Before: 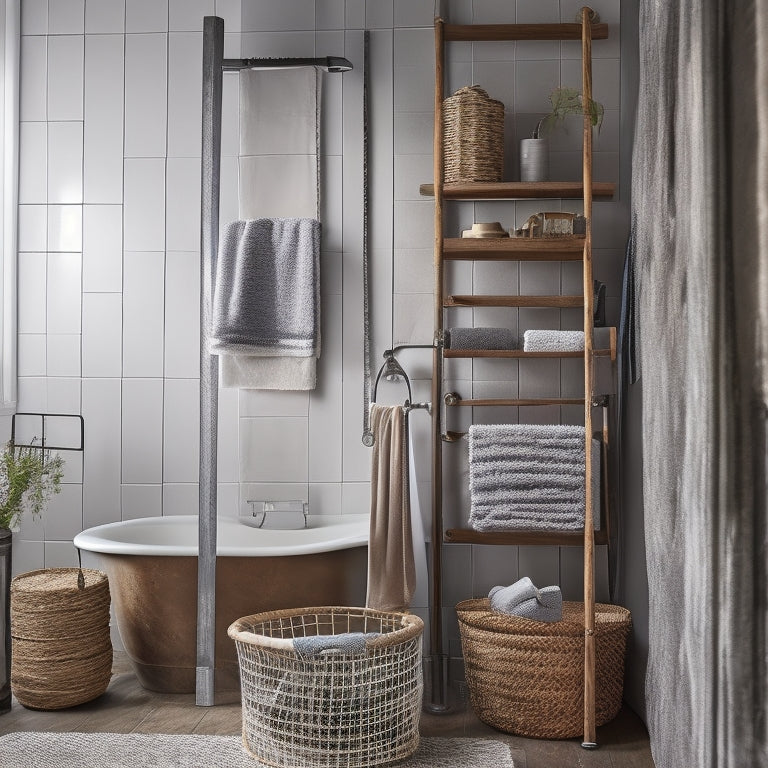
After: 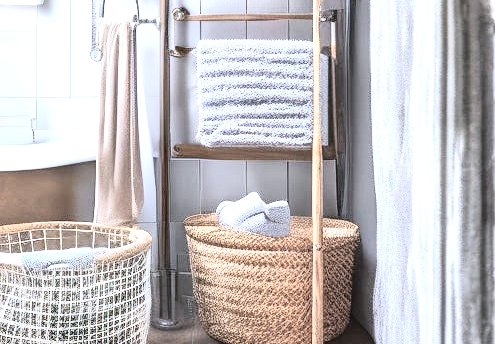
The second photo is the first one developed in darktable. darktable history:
exposure: black level correction 0, exposure 1.55 EV, compensate exposure bias true, compensate highlight preservation false
crop and rotate: left 35.509%, top 50.238%, bottom 4.934%
tone curve: curves: ch0 [(0, 0) (0.003, 0.002) (0.011, 0.008) (0.025, 0.019) (0.044, 0.034) (0.069, 0.053) (0.1, 0.079) (0.136, 0.127) (0.177, 0.191) (0.224, 0.274) (0.277, 0.367) (0.335, 0.465) (0.399, 0.552) (0.468, 0.643) (0.543, 0.737) (0.623, 0.82) (0.709, 0.891) (0.801, 0.928) (0.898, 0.963) (1, 1)], color space Lab, independent channels, preserve colors none
local contrast: on, module defaults
white balance: red 0.931, blue 1.11
